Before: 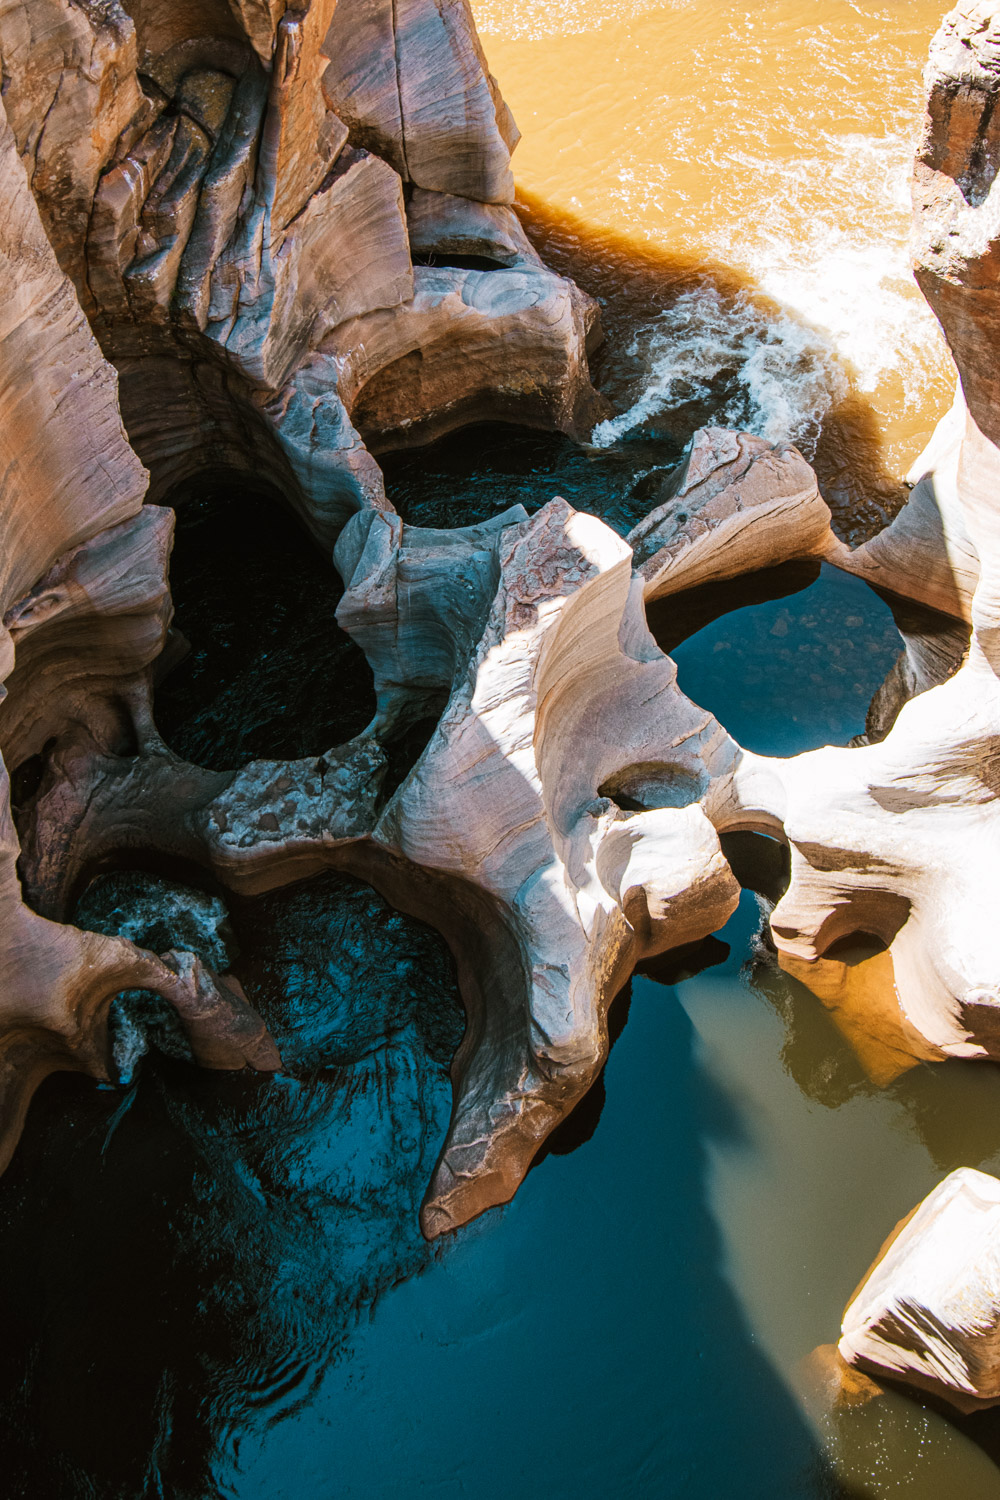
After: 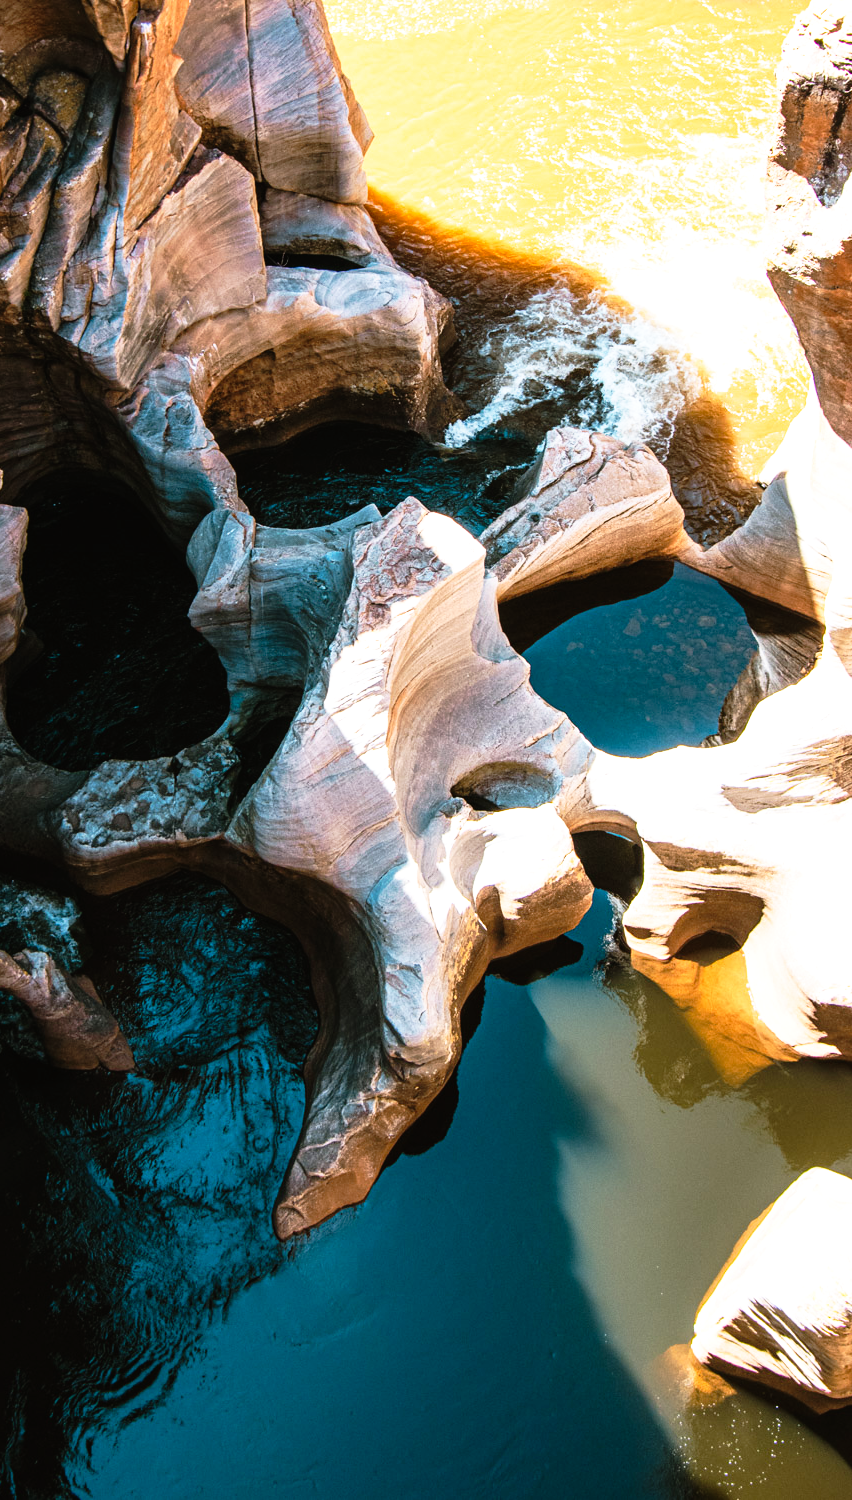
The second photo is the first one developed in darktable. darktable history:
crop and rotate: left 14.724%
tone equalizer: -8 EV -0.436 EV, -7 EV -0.414 EV, -6 EV -0.337 EV, -5 EV -0.194 EV, -3 EV 0.215 EV, -2 EV 0.323 EV, -1 EV 0.382 EV, +0 EV 0.399 EV
tone curve: curves: ch0 [(0, 0.01) (0.037, 0.032) (0.131, 0.108) (0.275, 0.286) (0.483, 0.517) (0.61, 0.661) (0.697, 0.768) (0.797, 0.876) (0.888, 0.952) (0.997, 0.995)]; ch1 [(0, 0) (0.312, 0.262) (0.425, 0.402) (0.5, 0.5) (0.527, 0.532) (0.556, 0.585) (0.683, 0.706) (0.746, 0.77) (1, 1)]; ch2 [(0, 0) (0.223, 0.185) (0.333, 0.284) (0.432, 0.4) (0.502, 0.502) (0.525, 0.527) (0.545, 0.564) (0.587, 0.613) (0.636, 0.654) (0.711, 0.729) (0.845, 0.855) (0.998, 0.977)], preserve colors none
